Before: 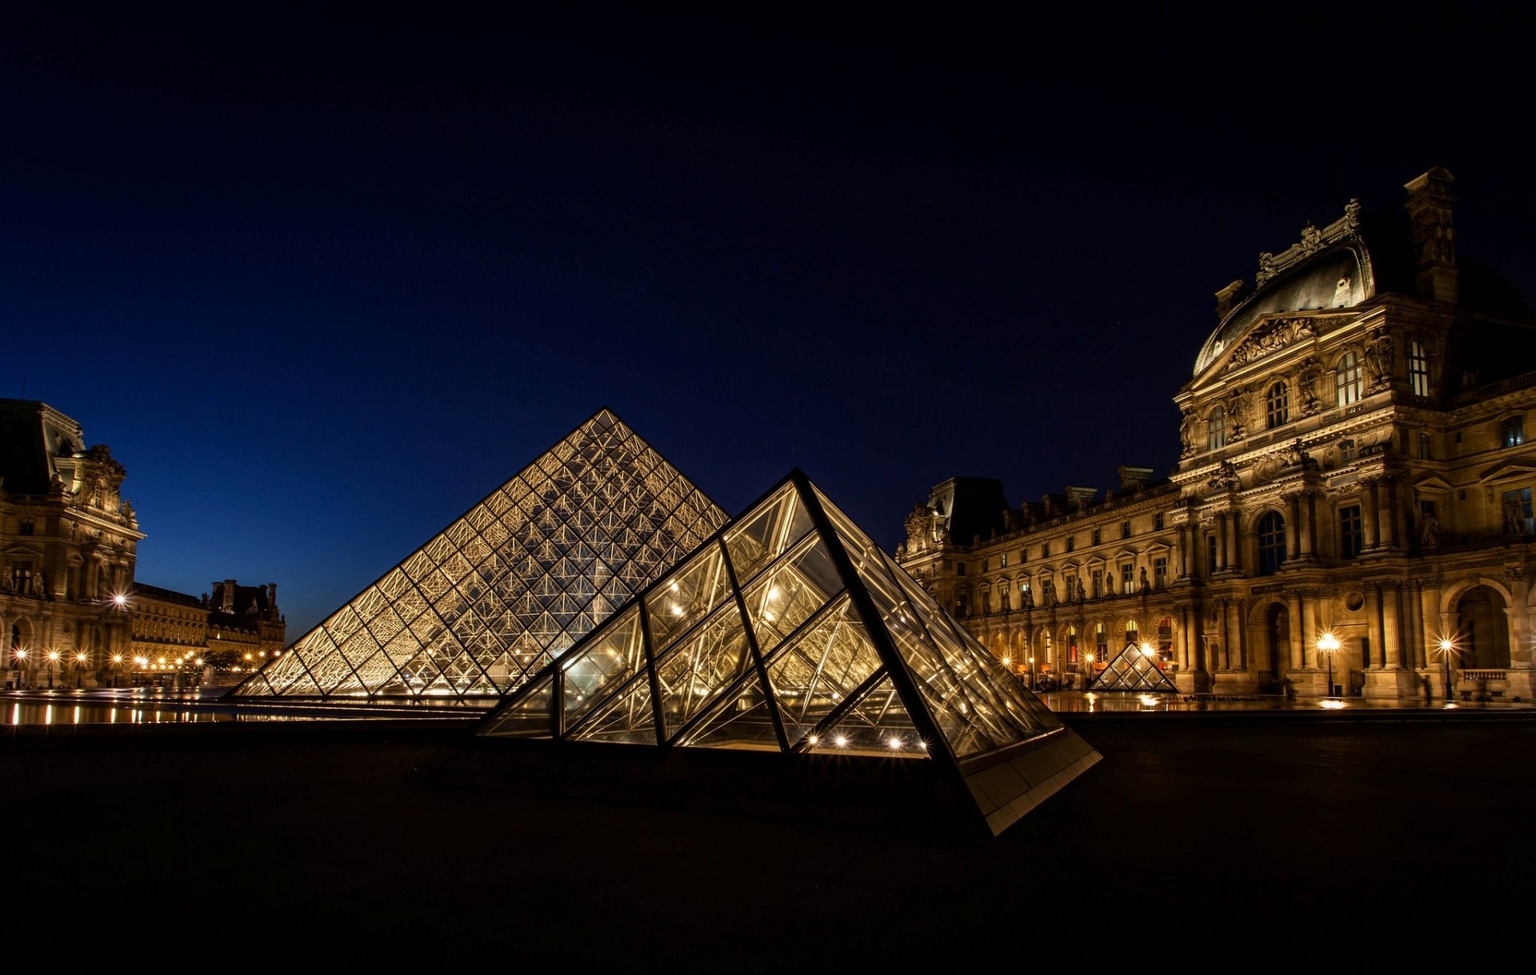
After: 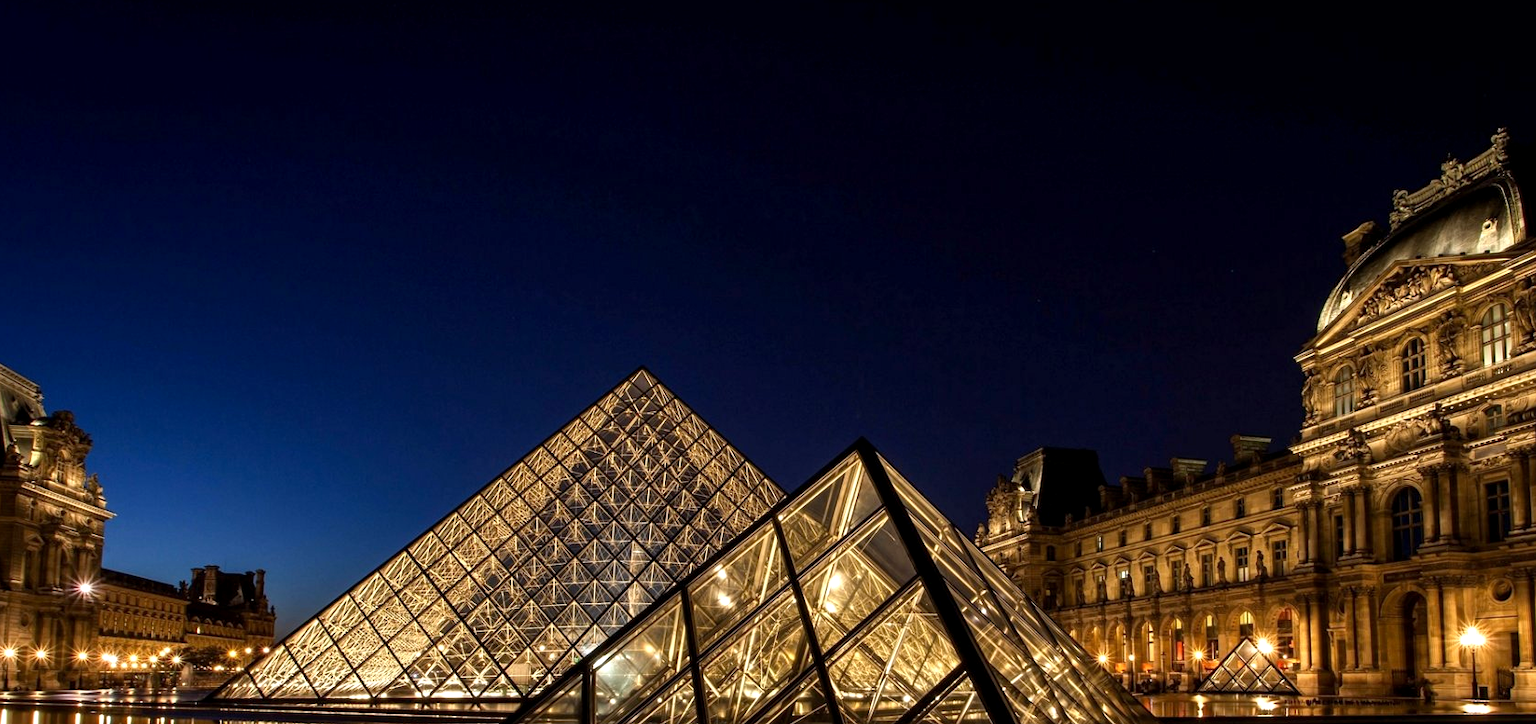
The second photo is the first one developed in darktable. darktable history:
crop: left 2.978%, top 8.983%, right 9.646%, bottom 26.212%
exposure: black level correction 0.001, exposure 0.499 EV, compensate exposure bias true, compensate highlight preservation false
